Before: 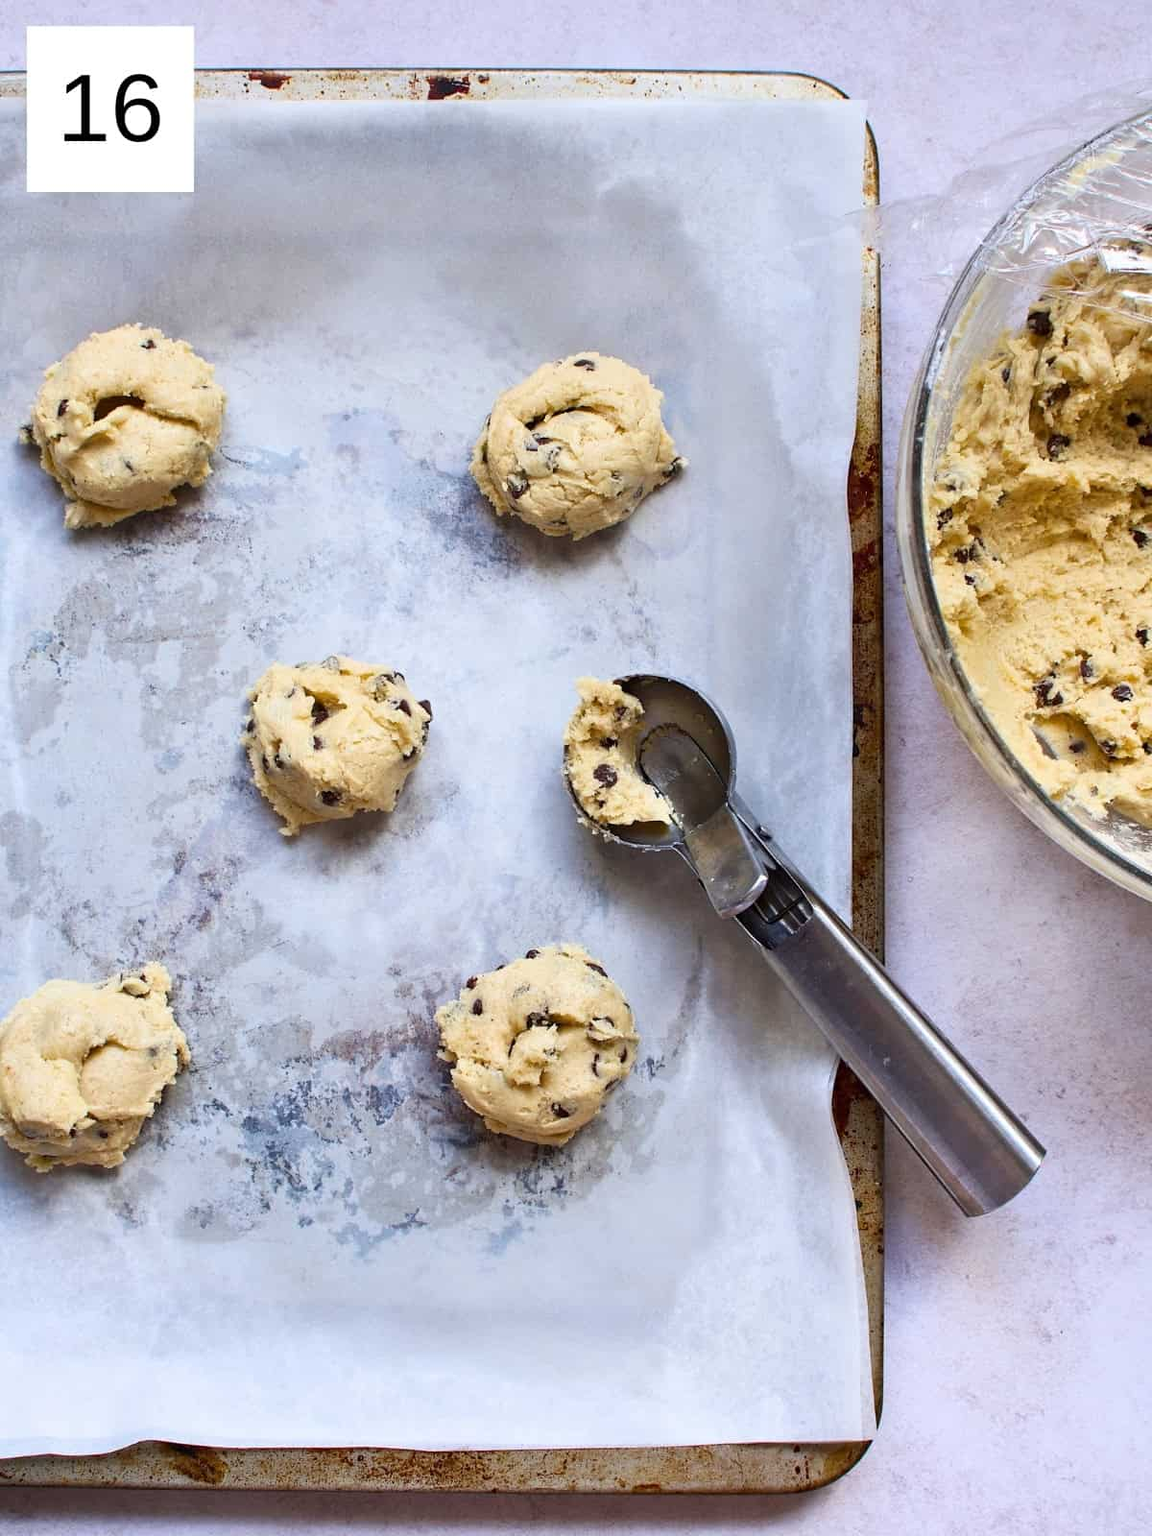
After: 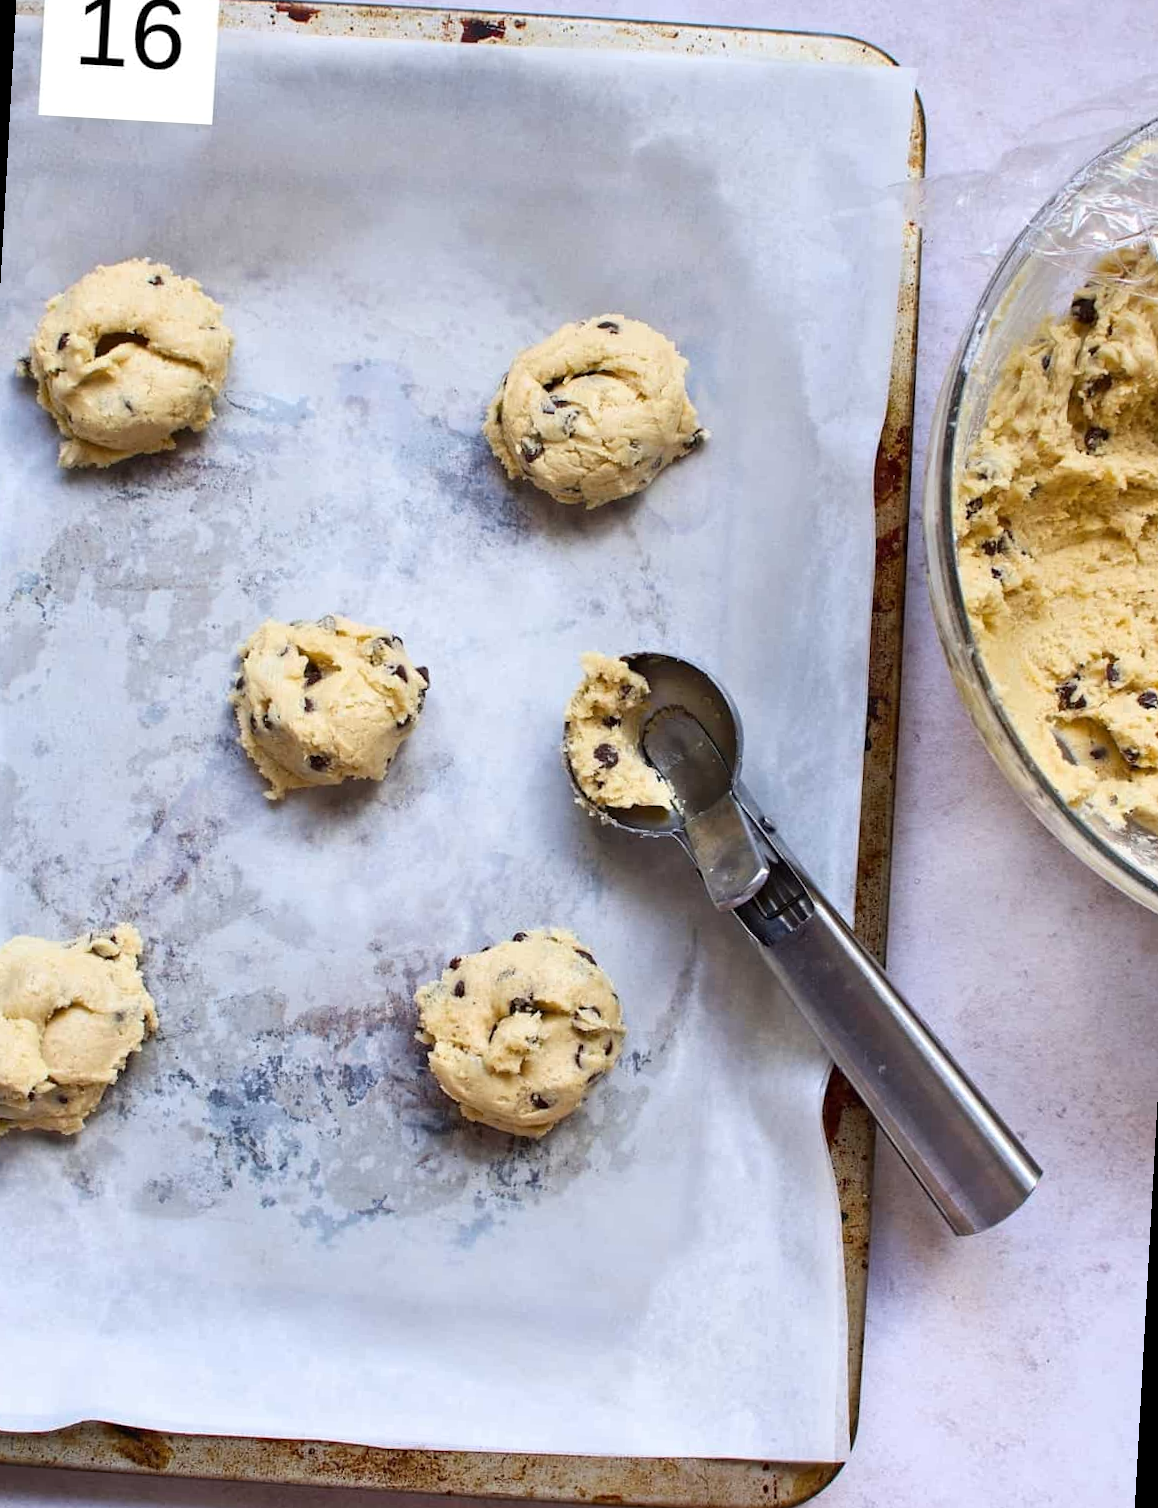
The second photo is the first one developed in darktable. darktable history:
crop and rotate: angle -3.21°, left 5.283%, top 5.194%, right 4.77%, bottom 4.18%
tone equalizer: edges refinement/feathering 500, mask exposure compensation -1.57 EV, preserve details no
